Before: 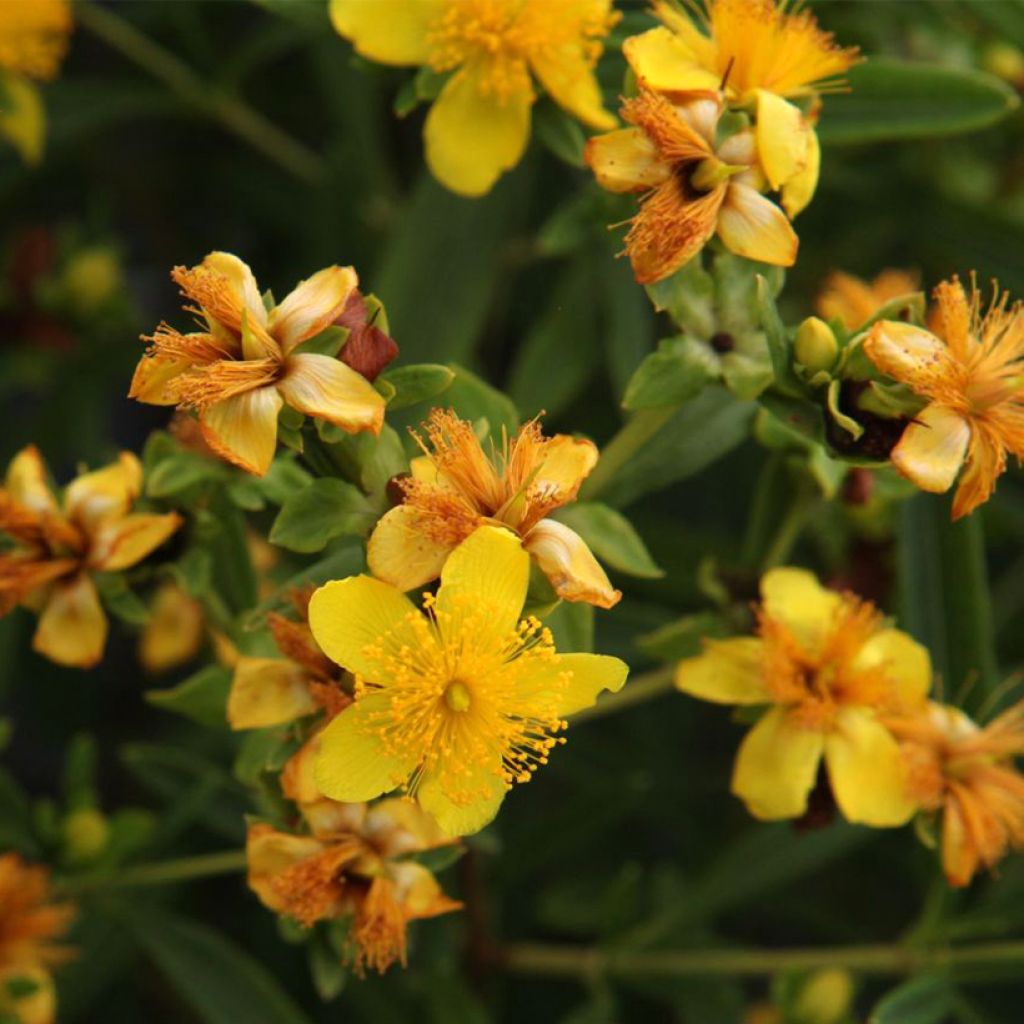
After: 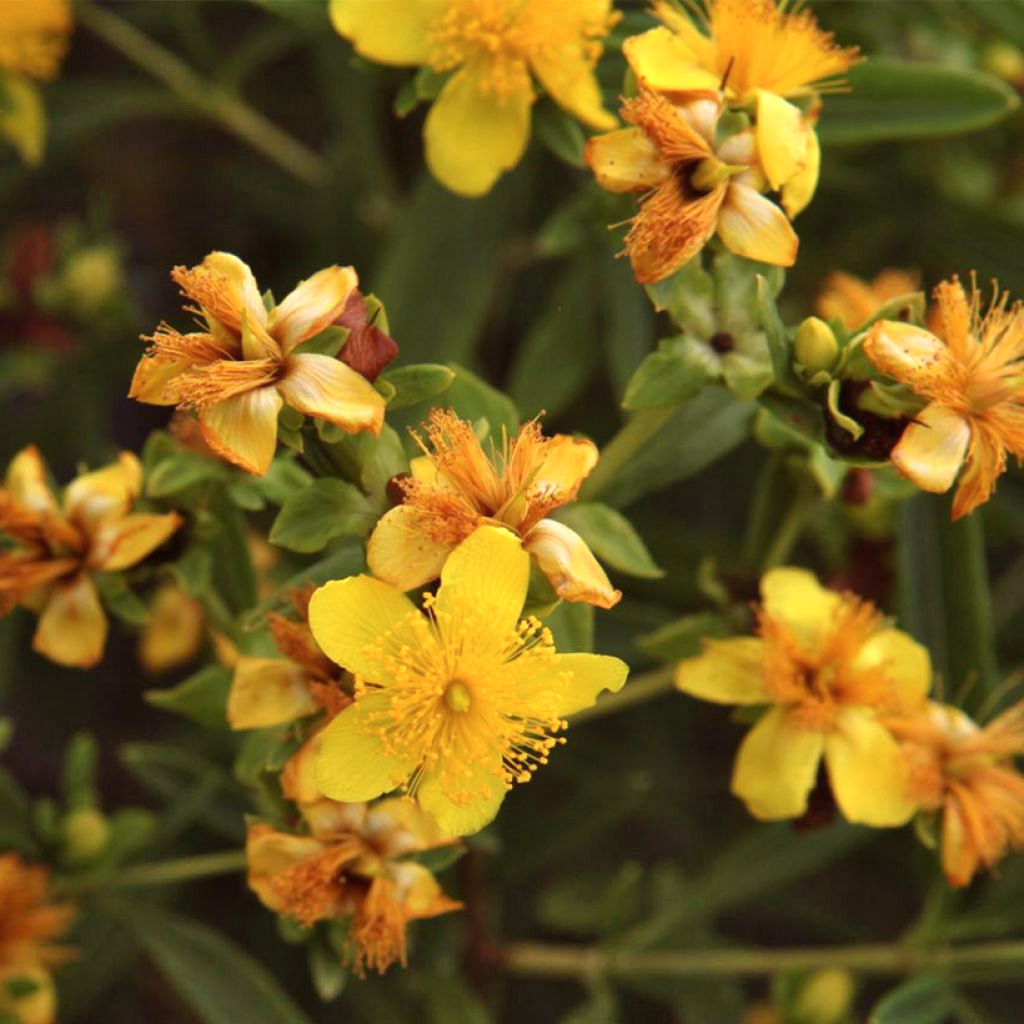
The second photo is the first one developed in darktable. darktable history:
shadows and highlights: radius 44.78, white point adjustment 6.64, compress 79.65%, highlights color adjustment 78.42%, soften with gaussian
color balance: mode lift, gamma, gain (sRGB), lift [1, 1.049, 1, 1]
